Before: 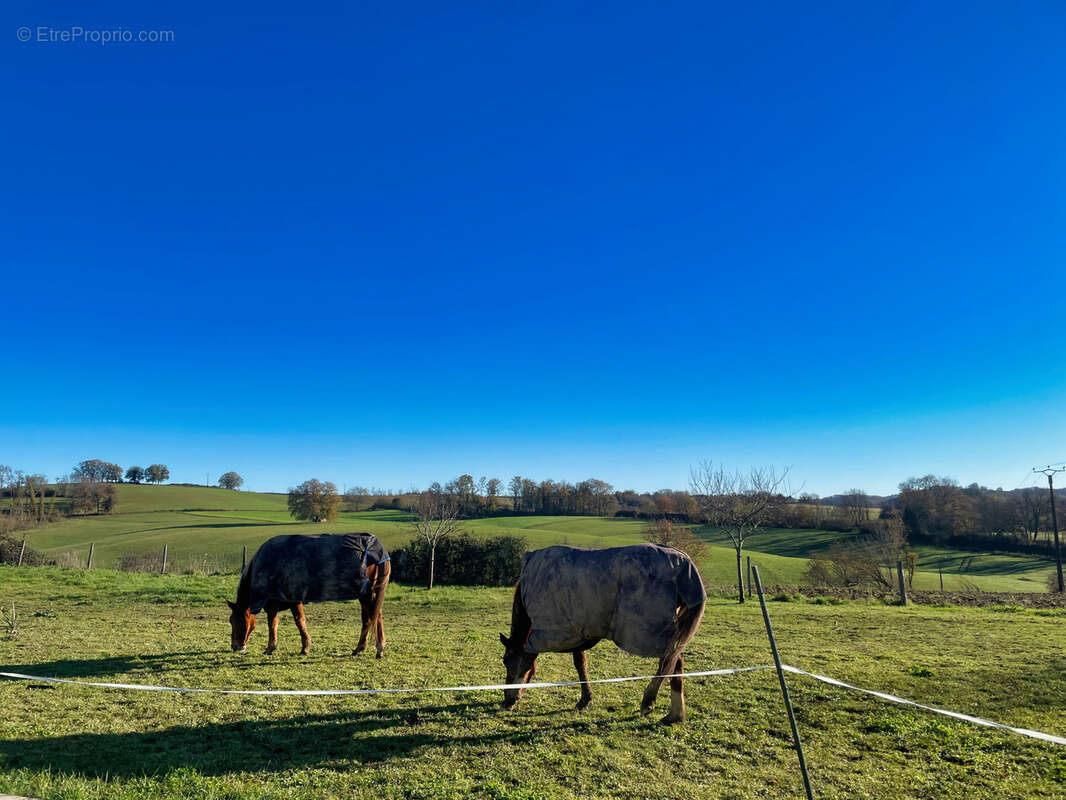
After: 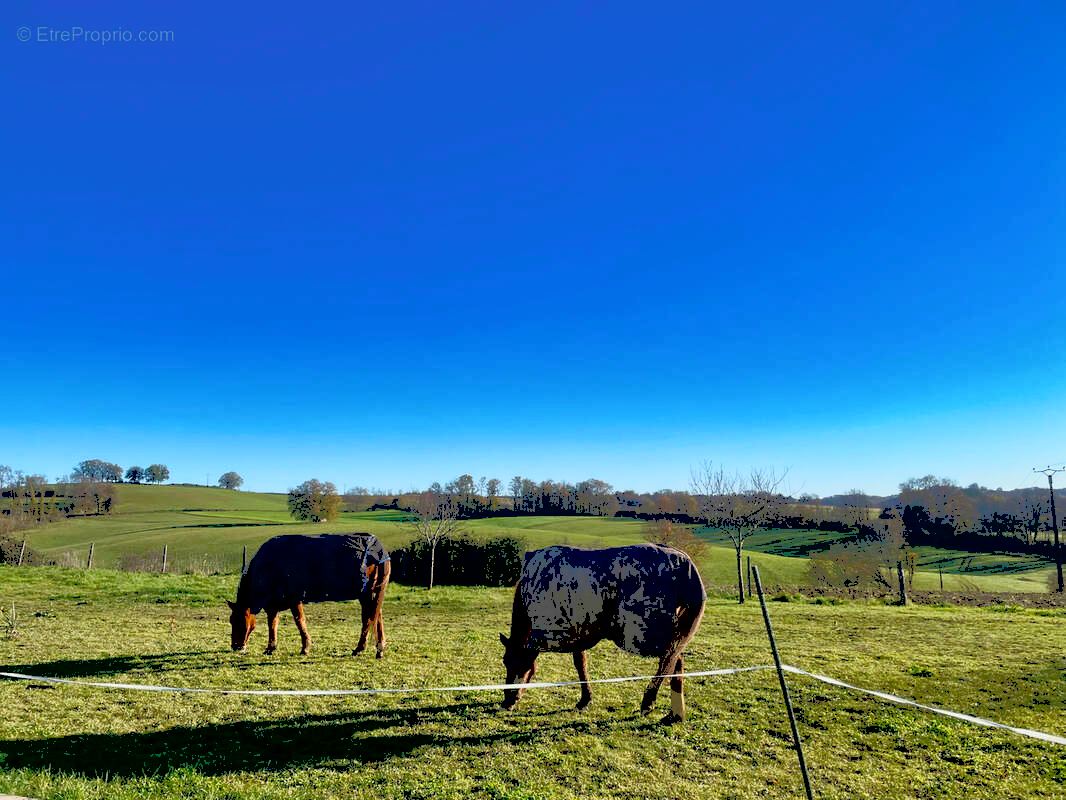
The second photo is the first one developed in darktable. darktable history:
tone curve: curves: ch0 [(0, 0) (0.003, 0.345) (0.011, 0.345) (0.025, 0.345) (0.044, 0.349) (0.069, 0.353) (0.1, 0.356) (0.136, 0.359) (0.177, 0.366) (0.224, 0.378) (0.277, 0.398) (0.335, 0.429) (0.399, 0.476) (0.468, 0.545) (0.543, 0.624) (0.623, 0.721) (0.709, 0.811) (0.801, 0.876) (0.898, 0.913) (1, 1)], color space Lab, independent channels, preserve colors none
exposure: black level correction 0.028, exposure -0.073 EV, compensate highlight preservation false
